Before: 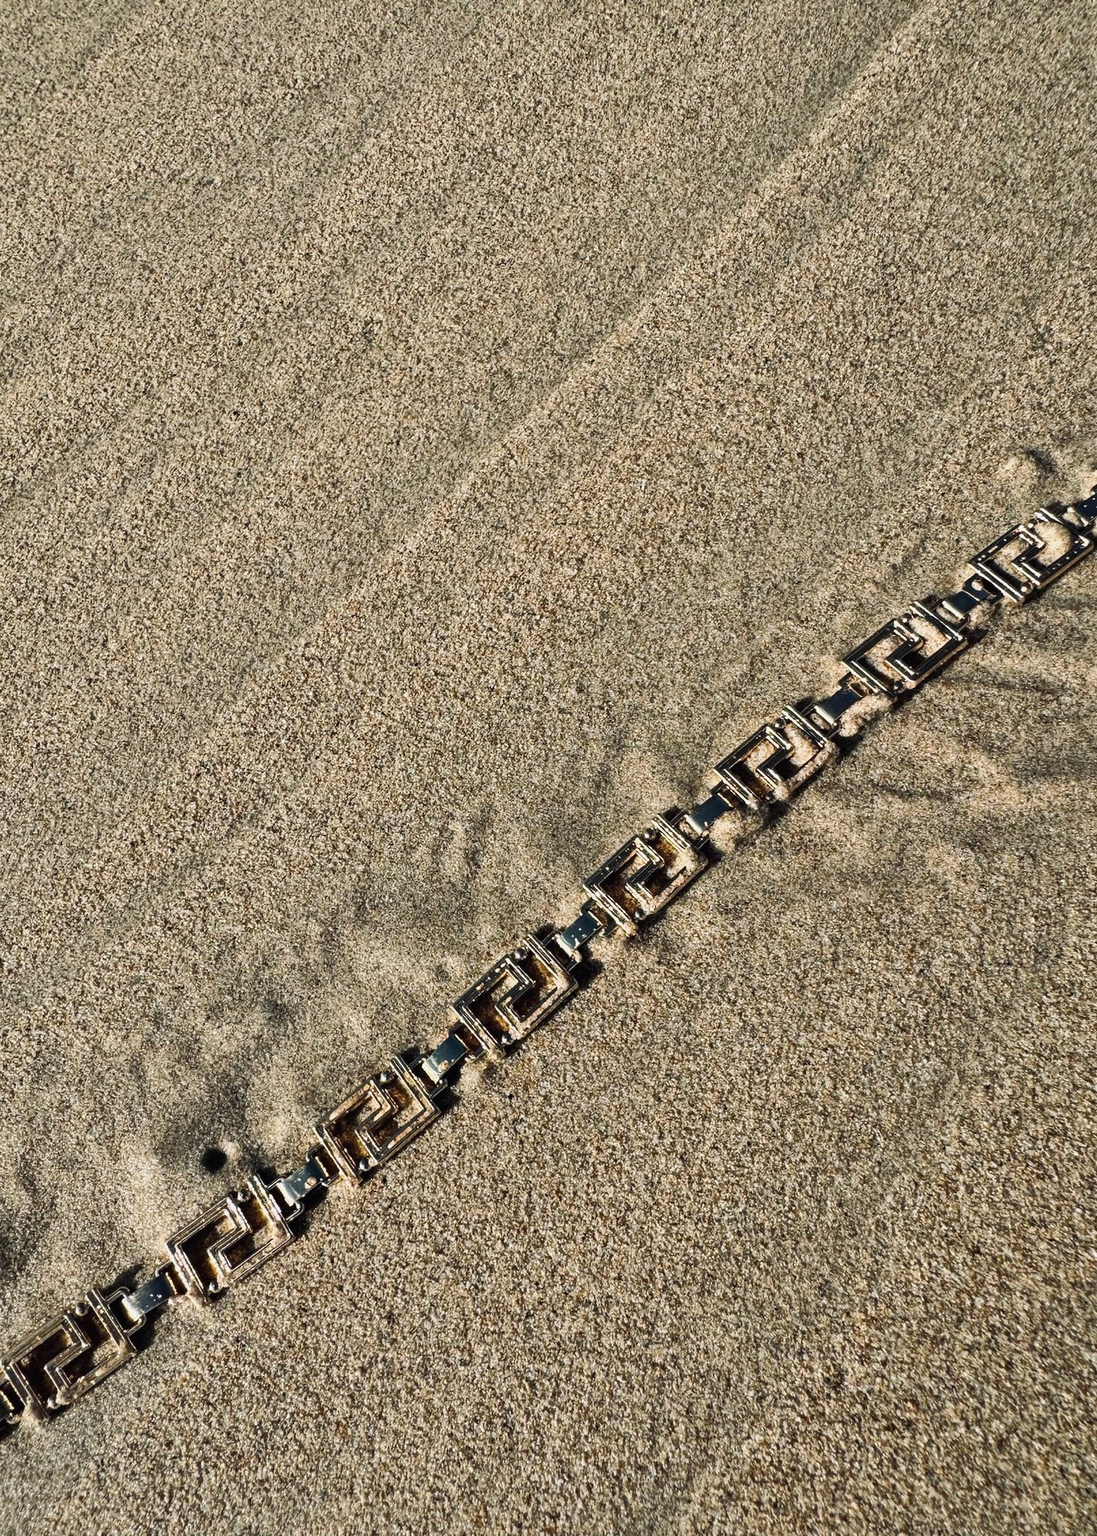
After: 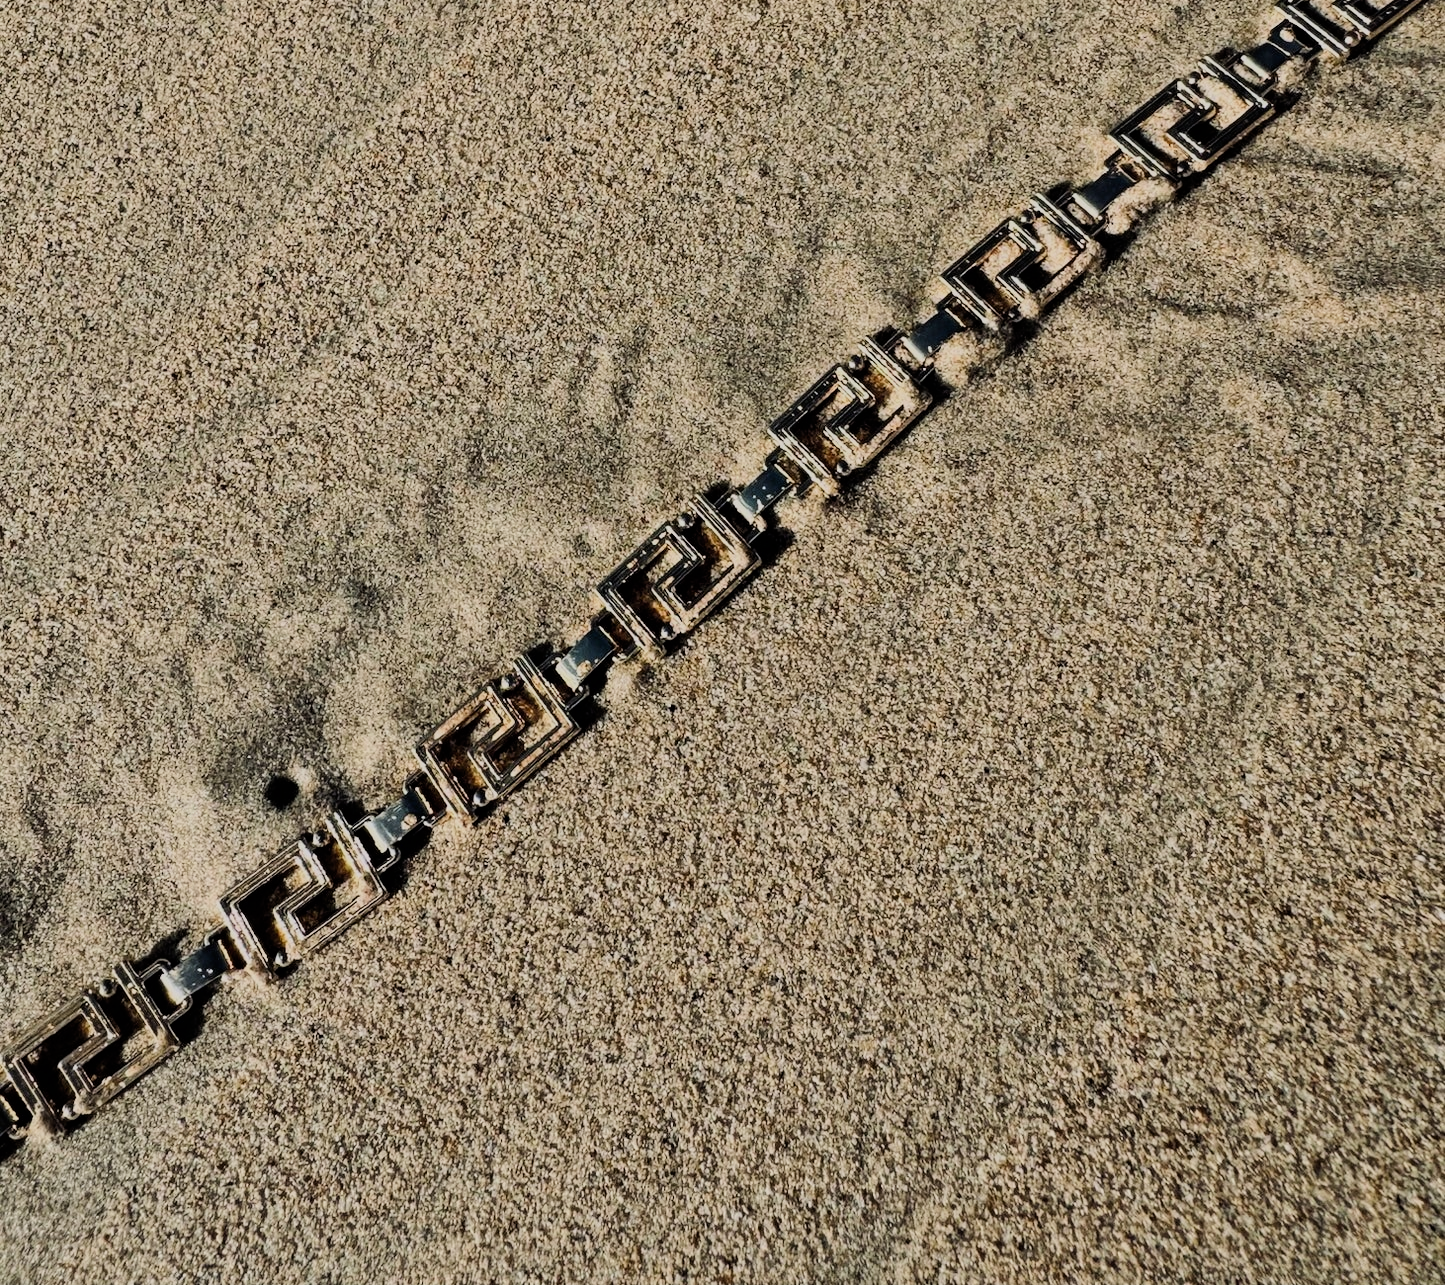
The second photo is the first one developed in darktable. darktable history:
filmic rgb: black relative exposure -7.15 EV, white relative exposure 5.36 EV, hardness 3.02, color science v6 (2022)
crop and rotate: top 36.435%
contrast brightness saturation: contrast 0.1, brightness 0.02, saturation 0.02
